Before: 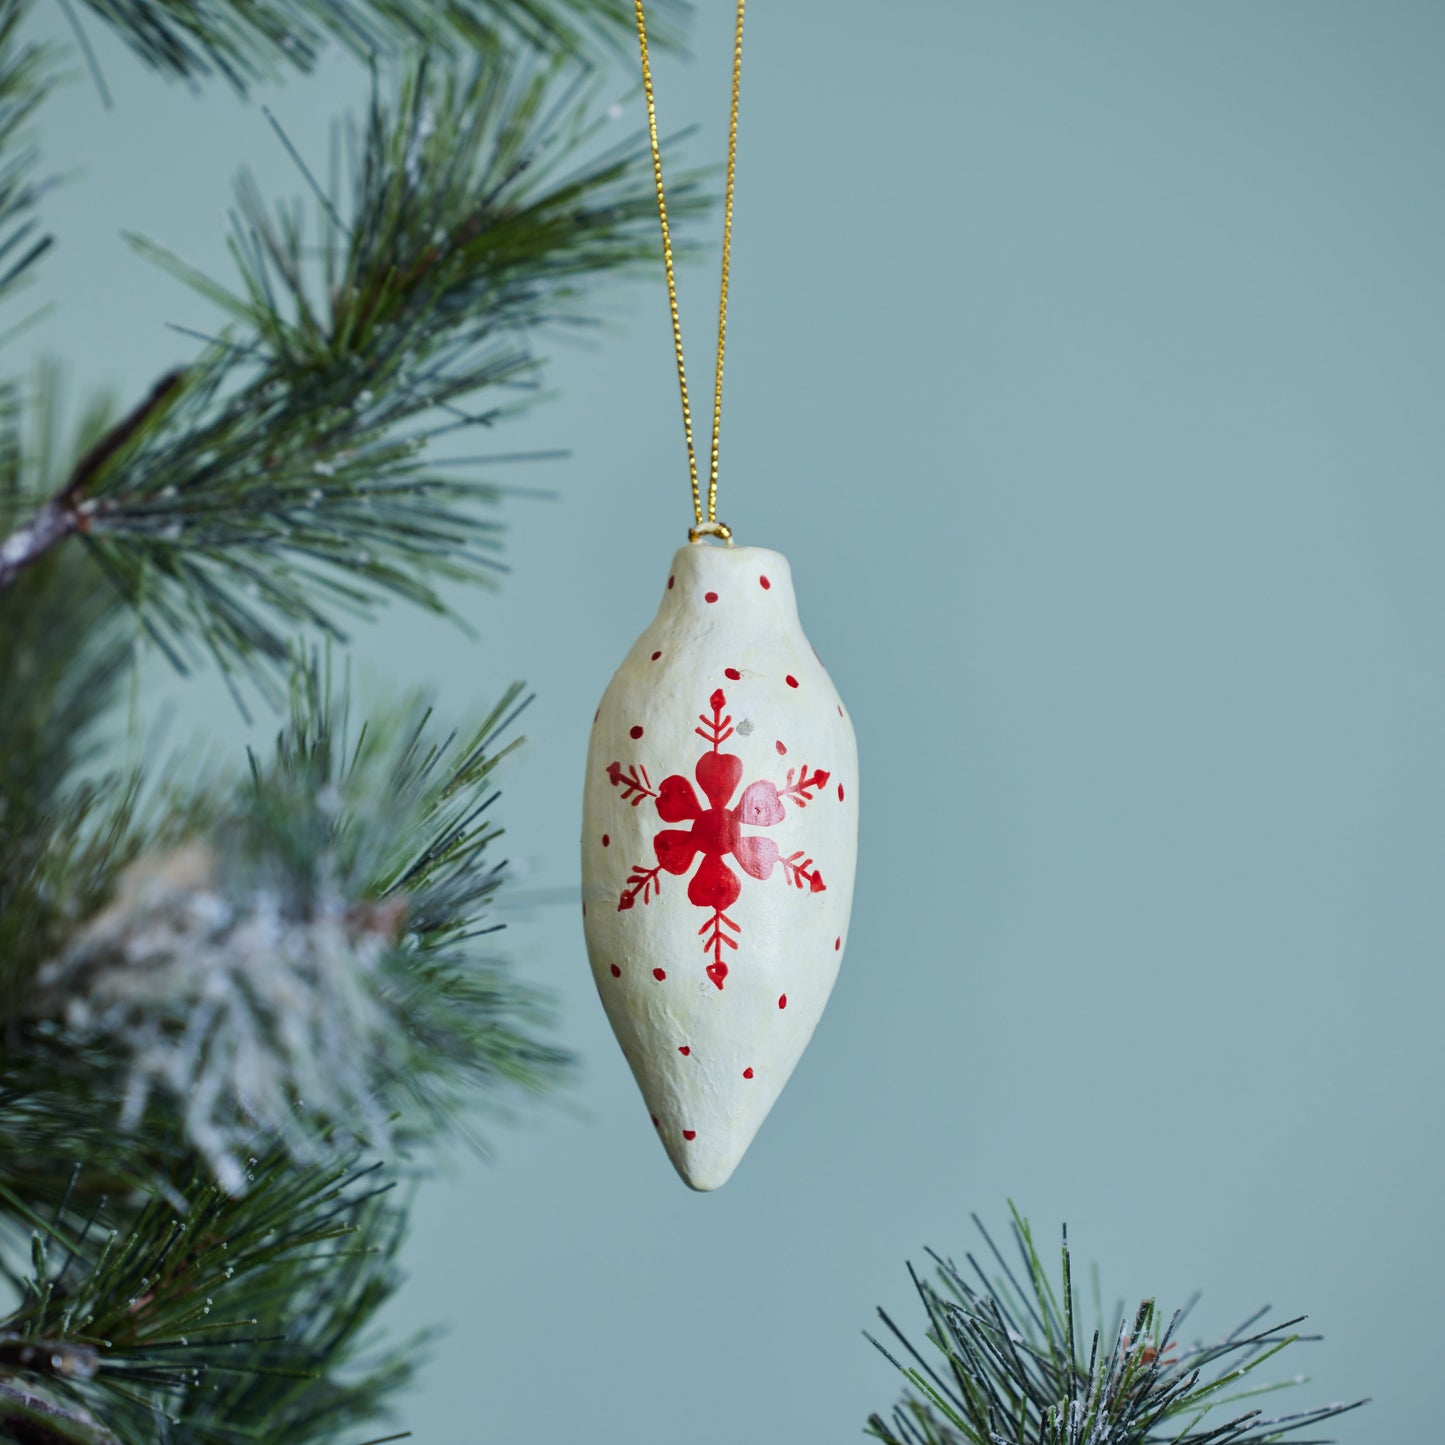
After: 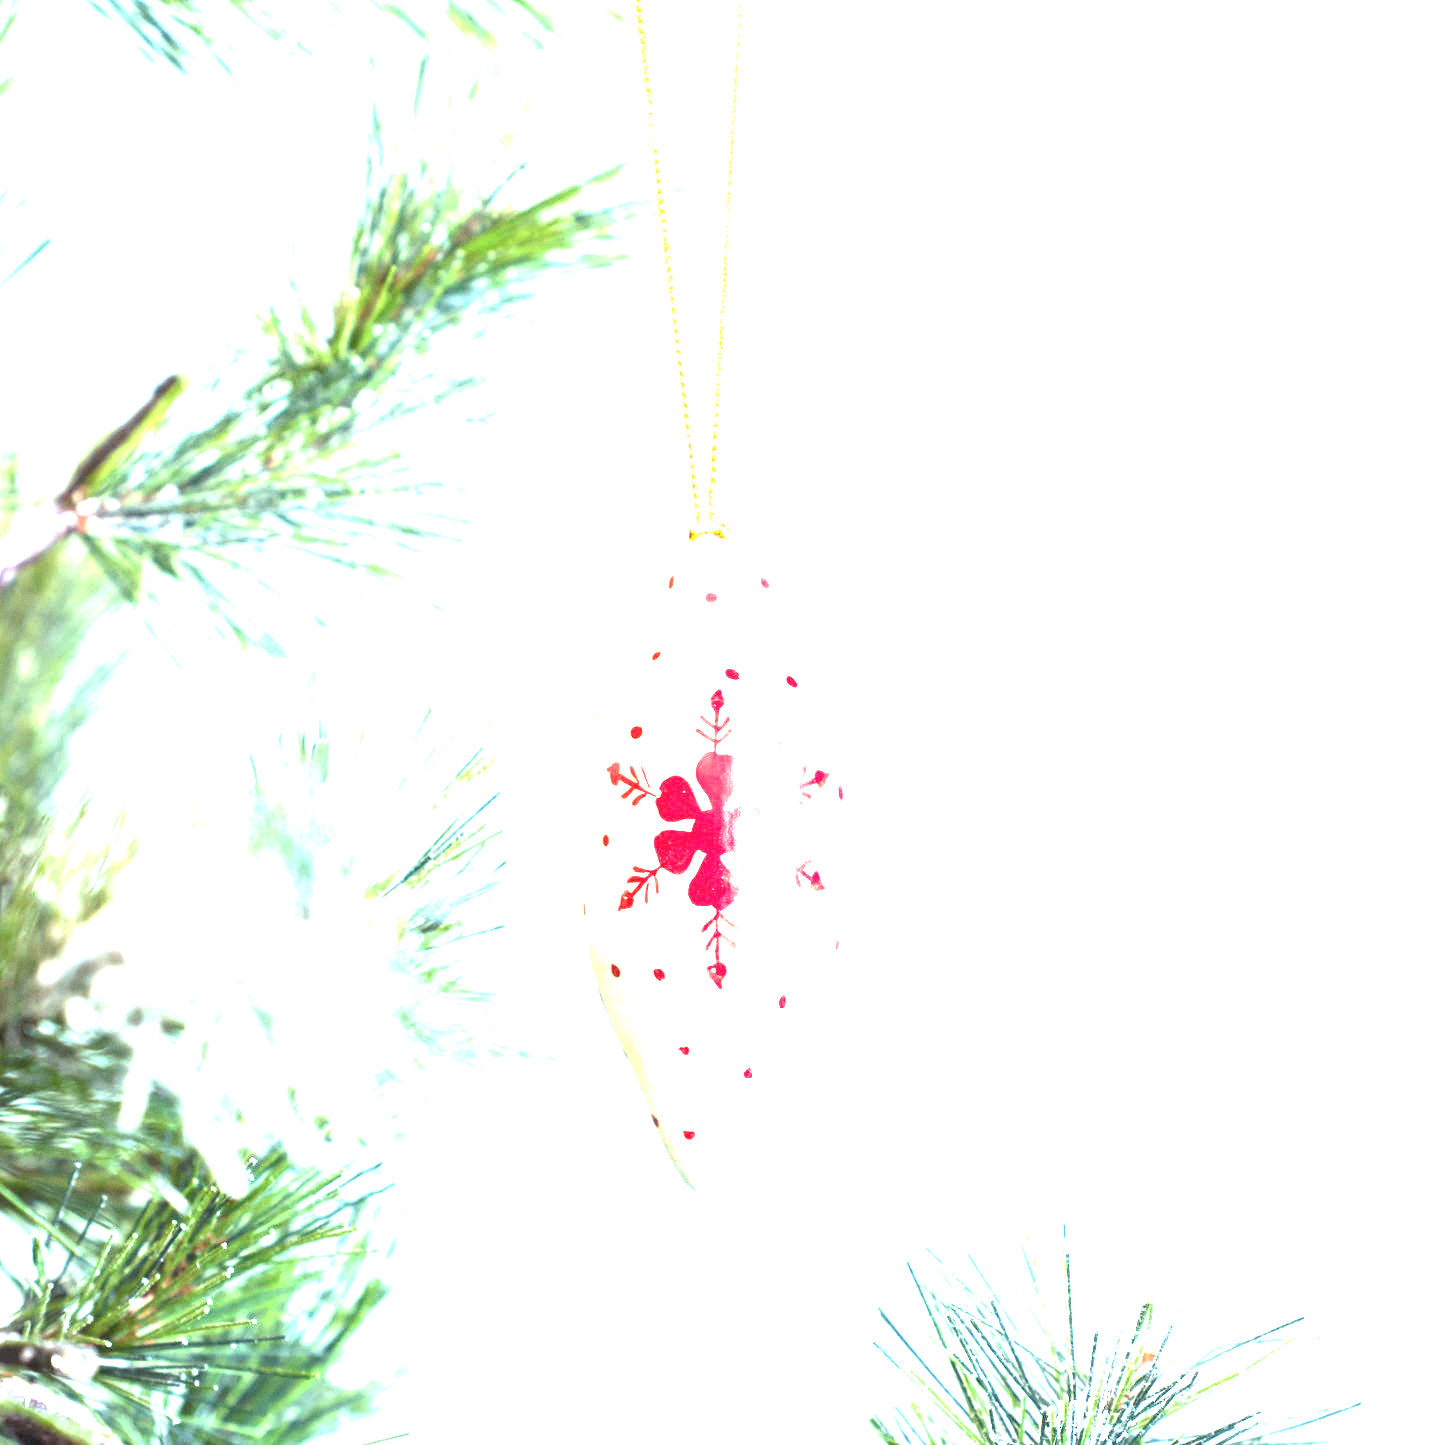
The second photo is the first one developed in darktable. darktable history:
white balance: red 1.029, blue 0.92
grain: coarseness 0.09 ISO, strength 10%
exposure: black level correction 0, exposure 4 EV, compensate exposure bias true, compensate highlight preservation false
